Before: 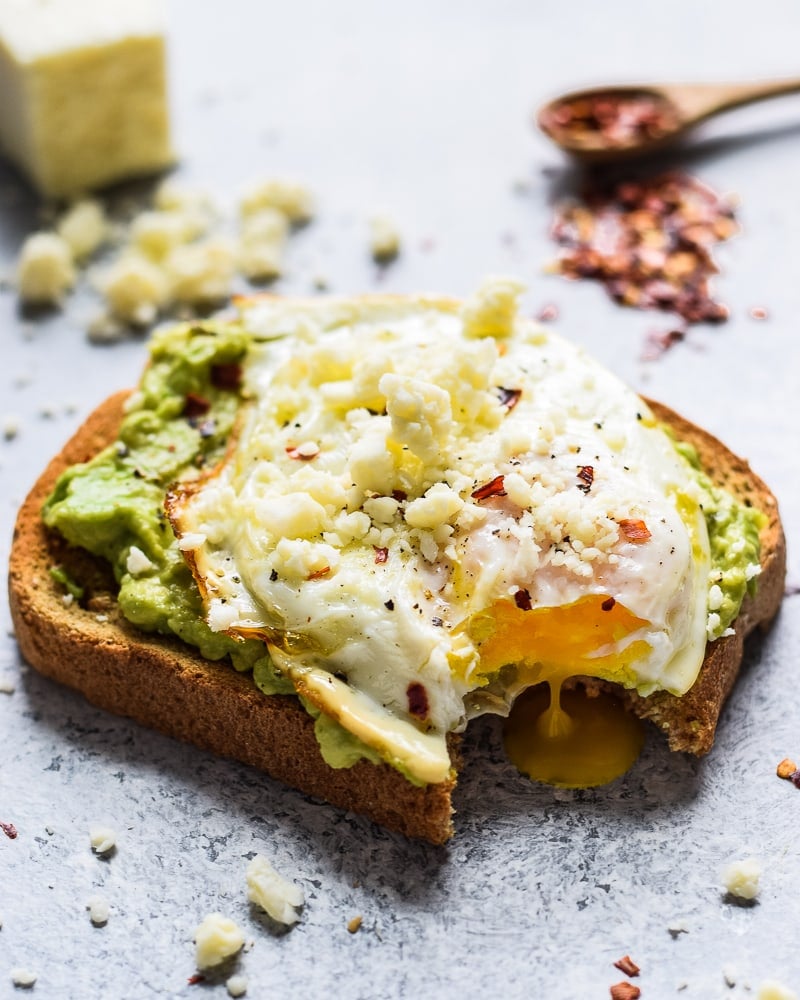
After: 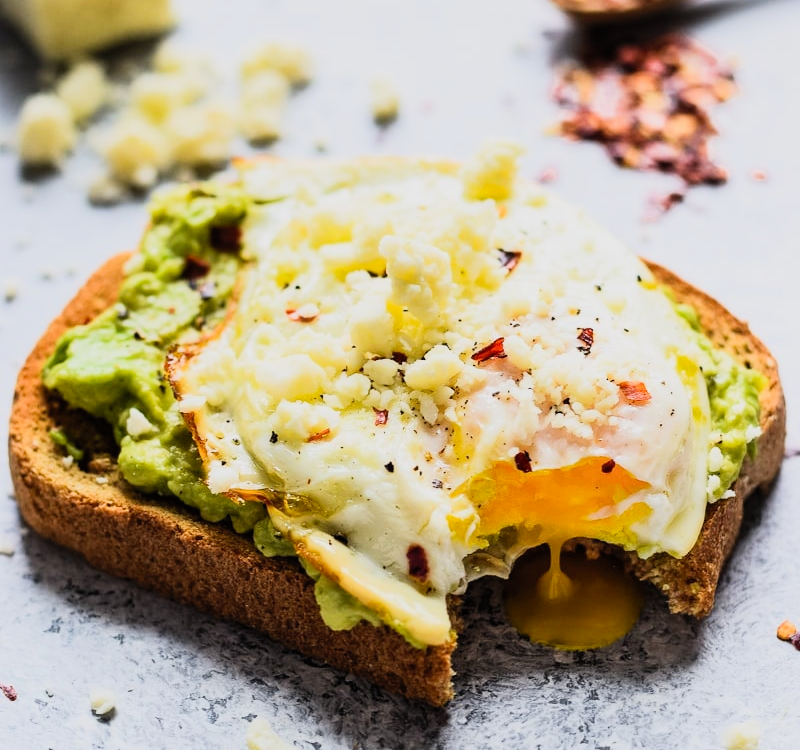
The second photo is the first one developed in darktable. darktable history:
filmic rgb: black relative exposure -7.65 EV, white relative exposure 4.56 EV, hardness 3.61
contrast brightness saturation: contrast 0.2, brightness 0.16, saturation 0.22
crop: top 13.819%, bottom 11.169%
